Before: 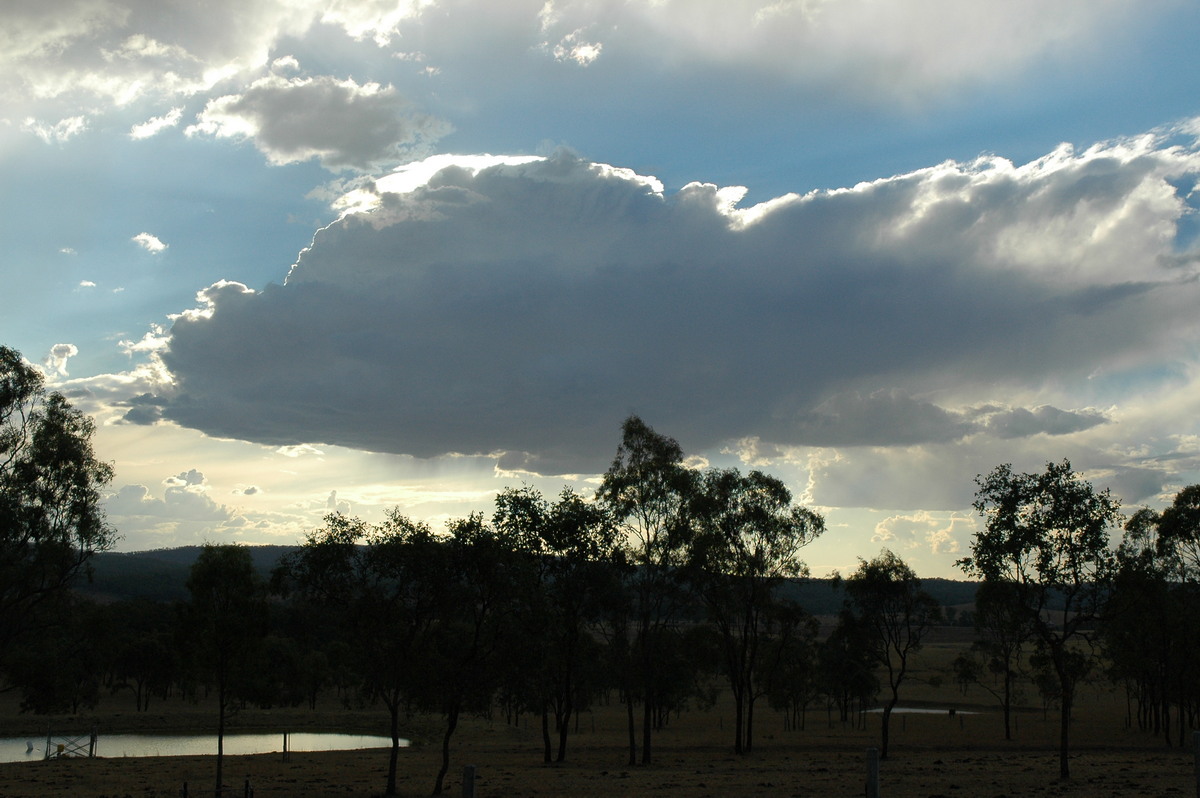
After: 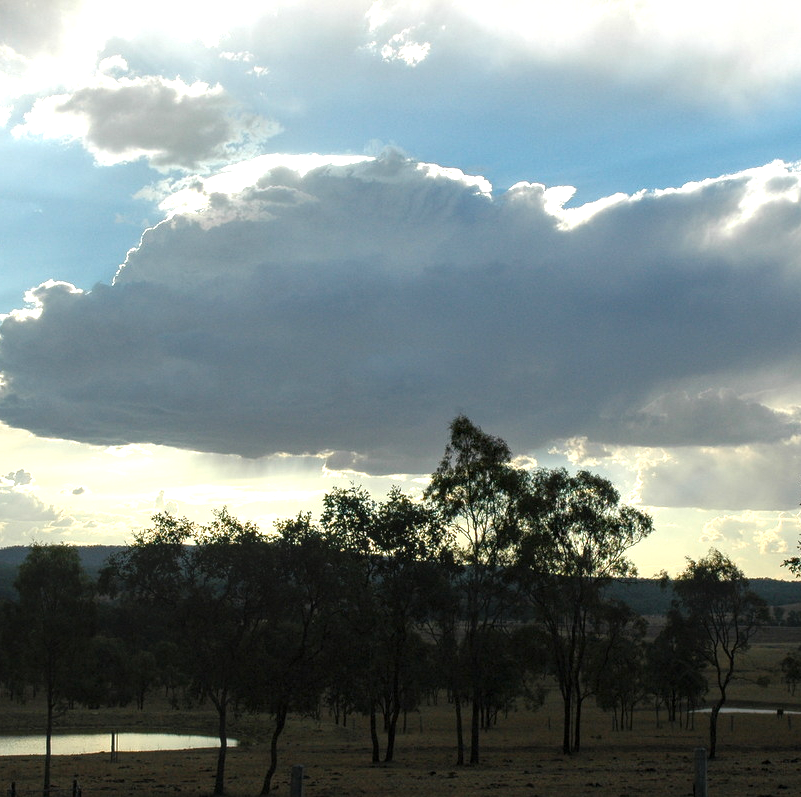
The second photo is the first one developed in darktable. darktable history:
exposure: black level correction 0, exposure 0.701 EV, compensate exposure bias true, compensate highlight preservation false
local contrast: on, module defaults
crop and rotate: left 14.413%, right 18.803%
